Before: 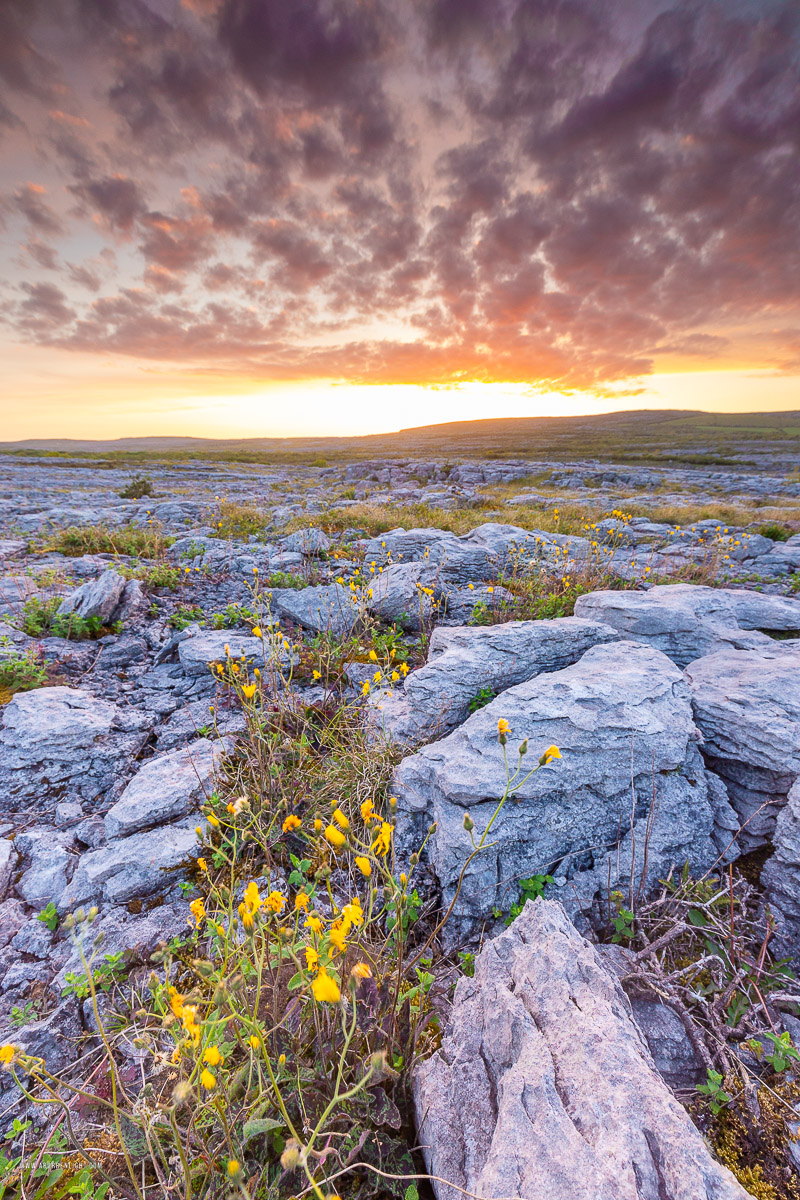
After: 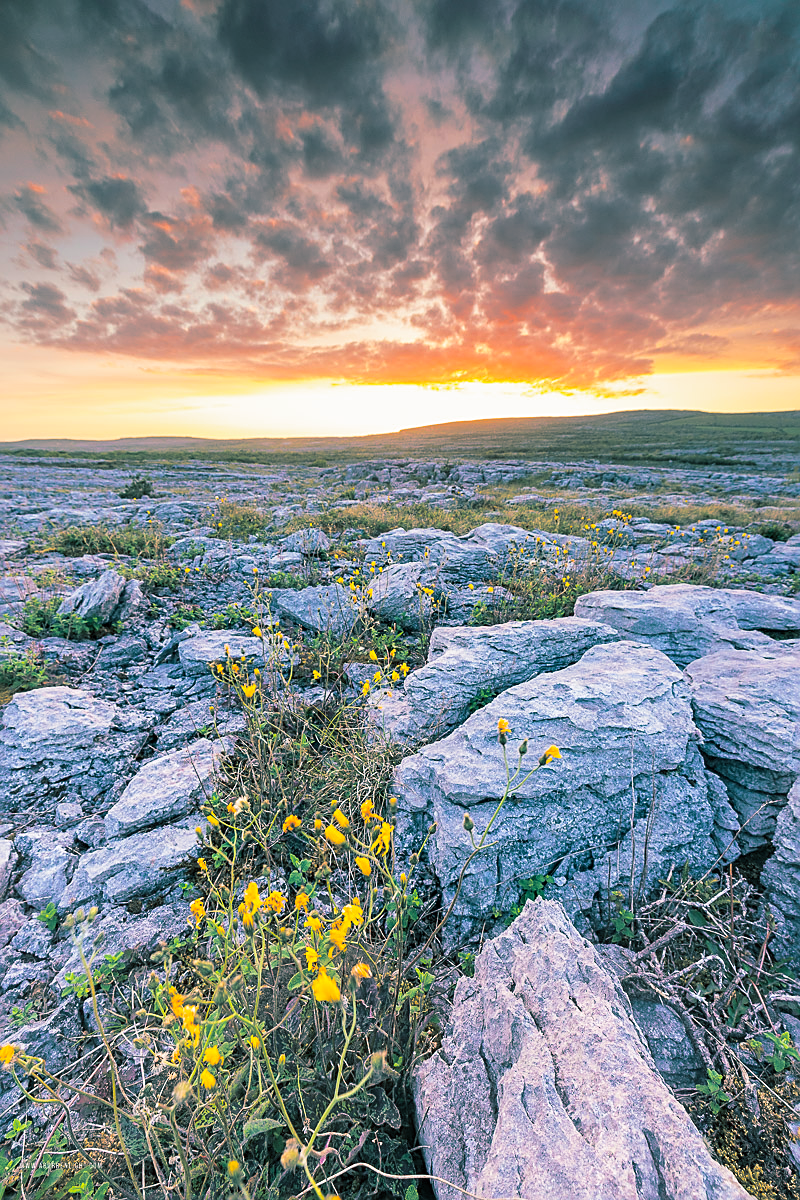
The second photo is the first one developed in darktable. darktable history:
exposure: exposure -0.04 EV, compensate highlight preservation false
contrast brightness saturation: contrast 0.08, saturation 0.2
sharpen: on, module defaults
split-toning: shadows › hue 186.43°, highlights › hue 49.29°, compress 30.29%
